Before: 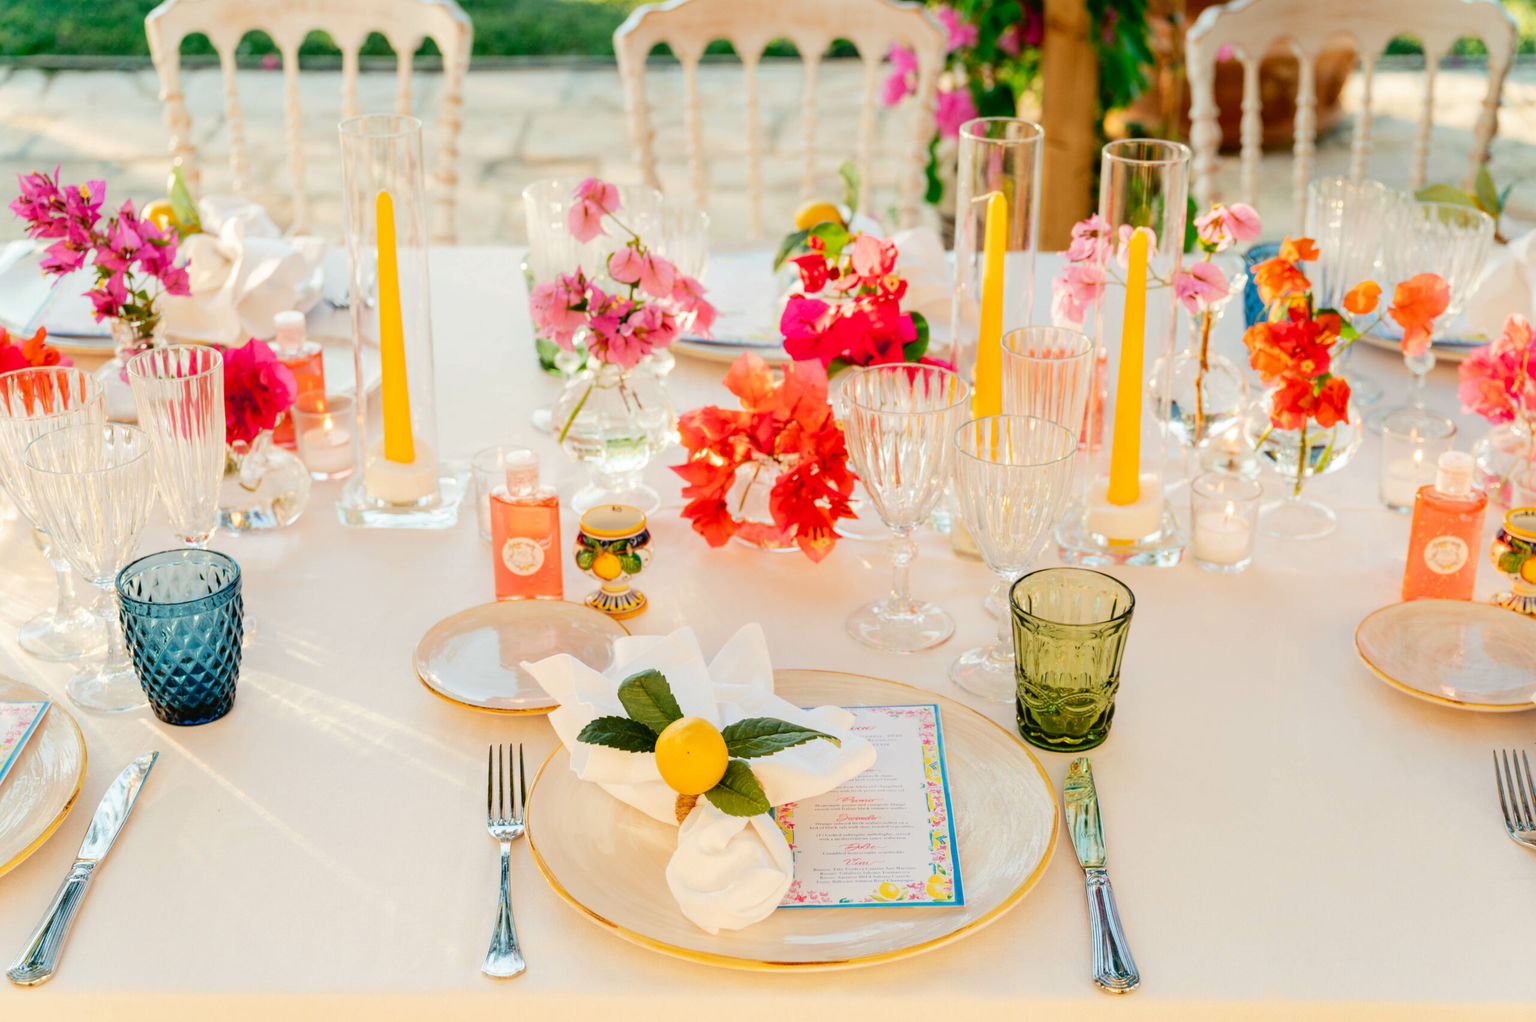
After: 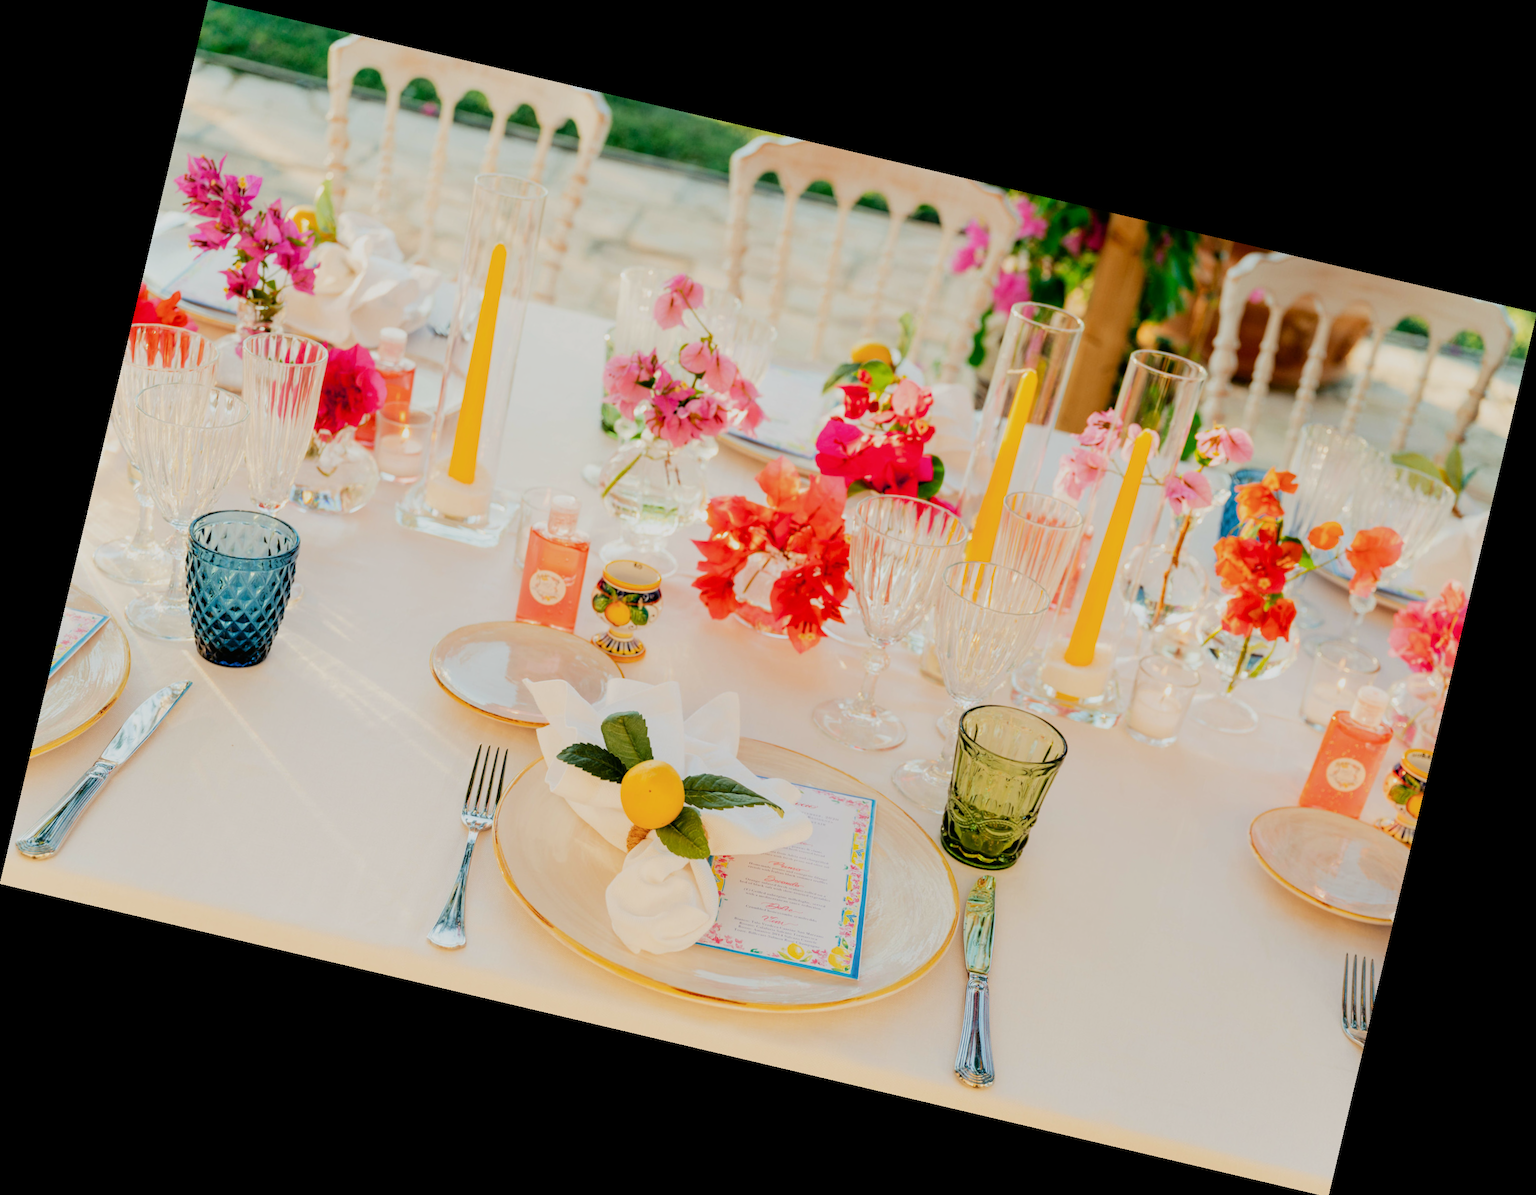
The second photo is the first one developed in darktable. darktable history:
rotate and perspective: rotation 13.27°, automatic cropping off
filmic rgb: white relative exposure 3.85 EV, hardness 4.3
